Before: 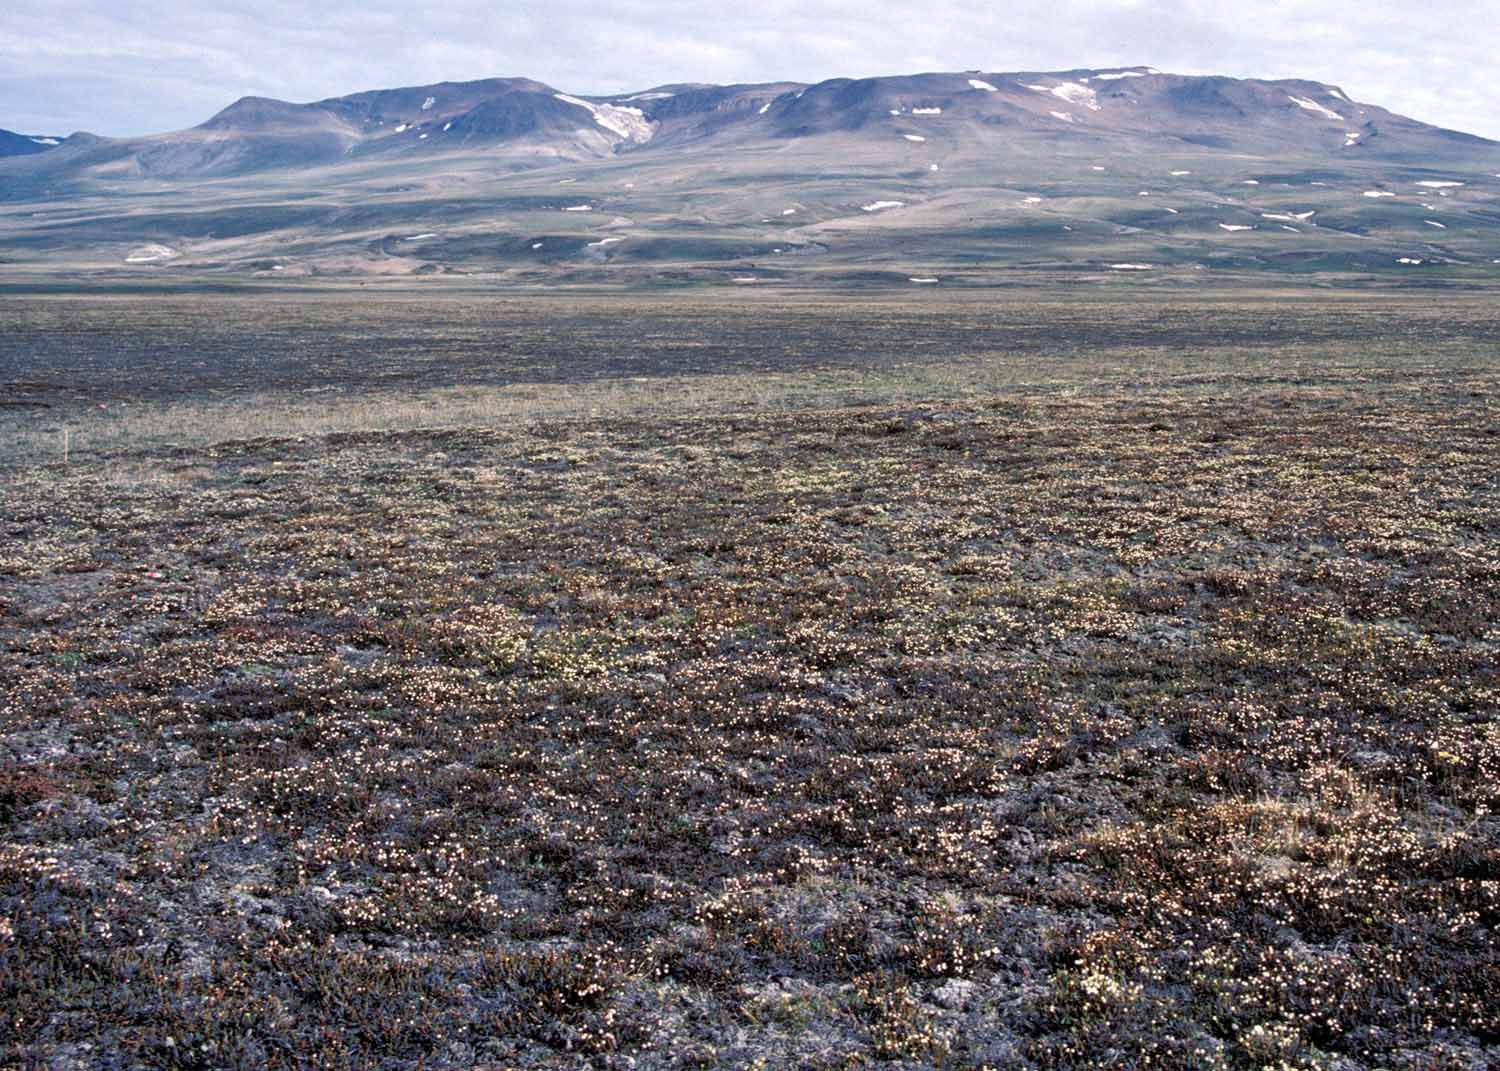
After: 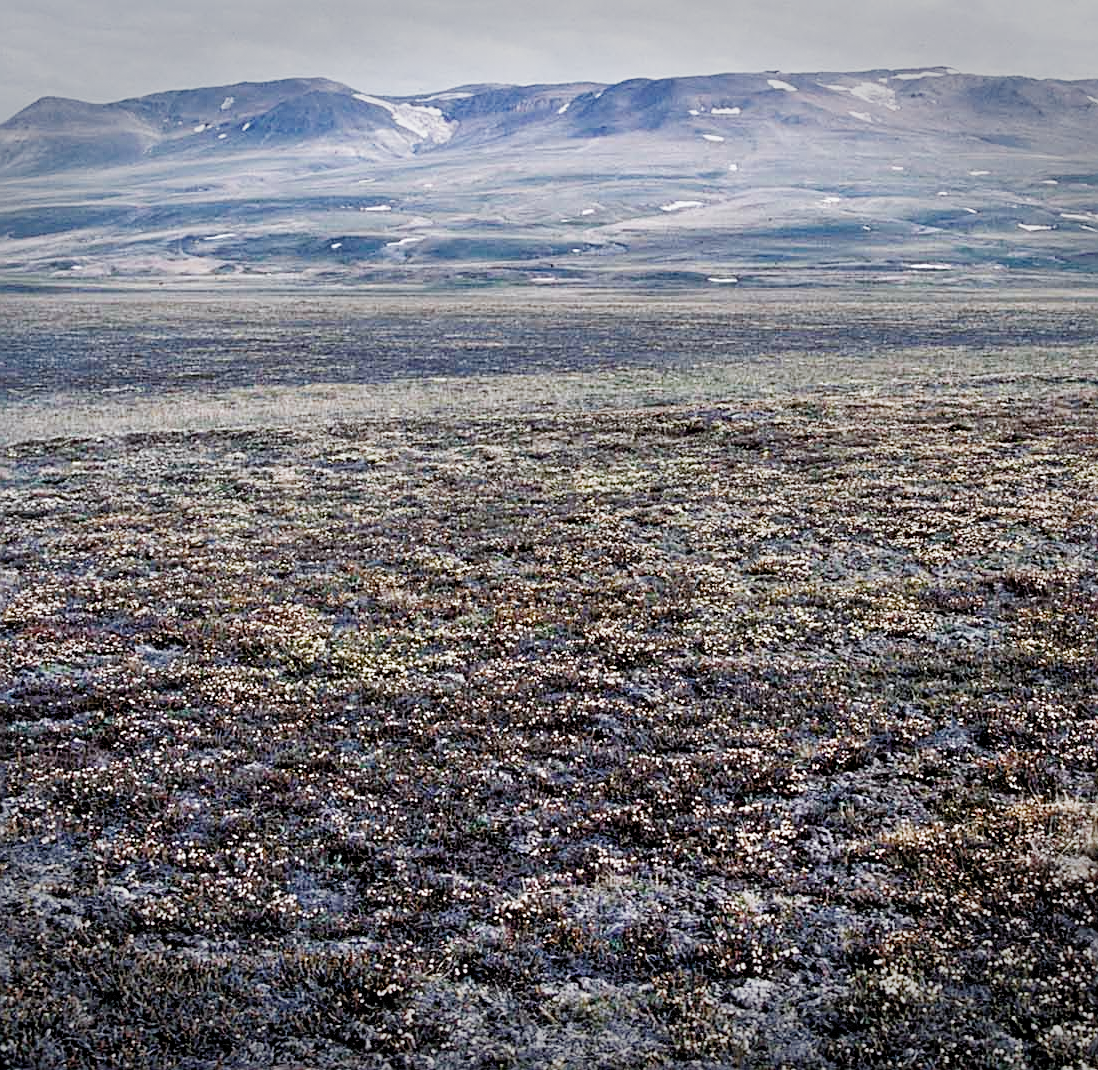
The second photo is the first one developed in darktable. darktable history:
exposure: black level correction 0.001, exposure 1.129 EV, compensate exposure bias true, compensate highlight preservation false
filmic rgb: middle gray luminance 29%, black relative exposure -10.3 EV, white relative exposure 5.5 EV, threshold 6 EV, target black luminance 0%, hardness 3.95, latitude 2.04%, contrast 1.132, highlights saturation mix 5%, shadows ↔ highlights balance 15.11%, add noise in highlights 0, preserve chrominance no, color science v3 (2019), use custom middle-gray values true, iterations of high-quality reconstruction 0, contrast in highlights soft, enable highlight reconstruction true
white balance: red 0.976, blue 1.04
crop: left 13.443%, right 13.31%
sharpen: on, module defaults
vignetting: fall-off start 100%, brightness -0.406, saturation -0.3, width/height ratio 1.324, dithering 8-bit output, unbound false
